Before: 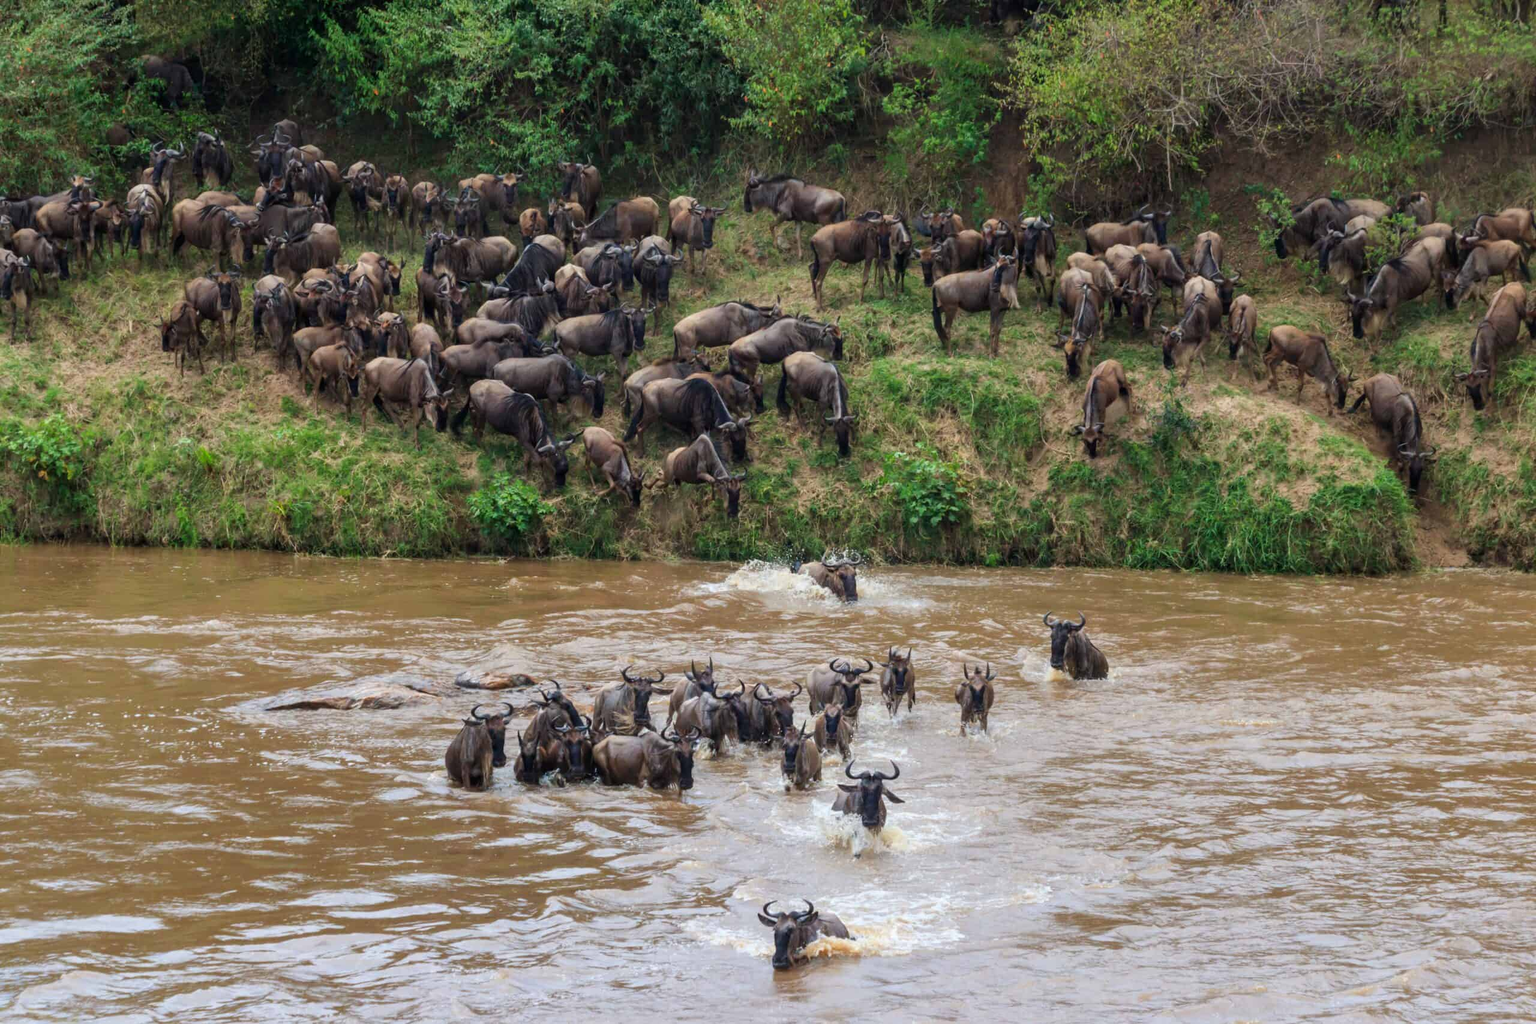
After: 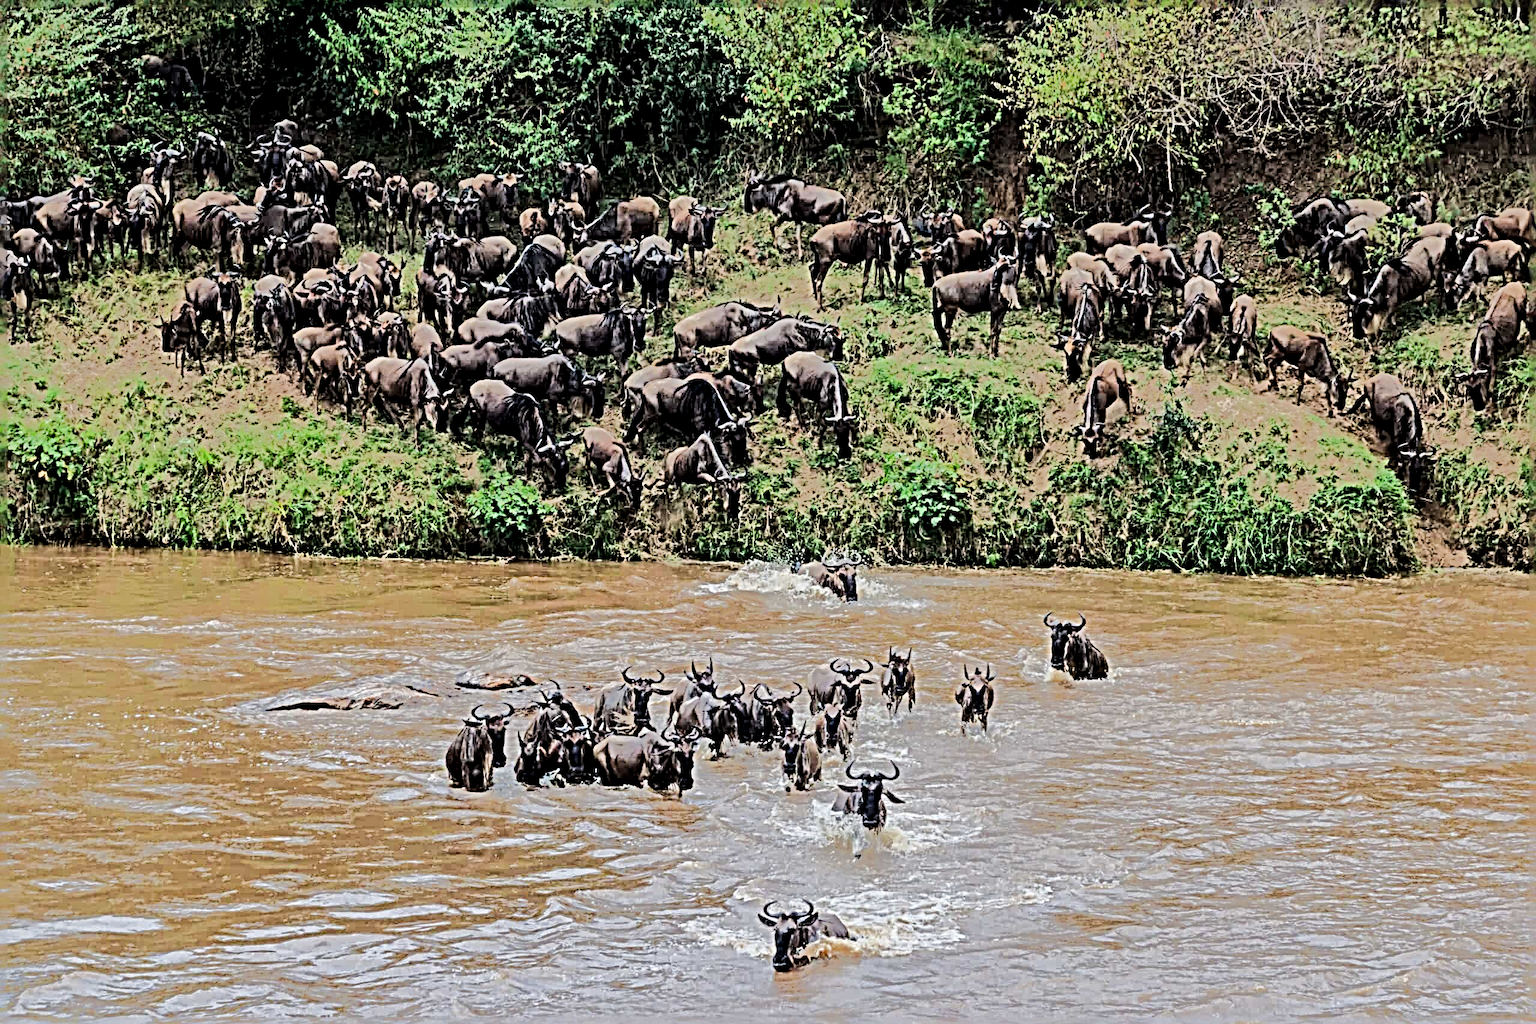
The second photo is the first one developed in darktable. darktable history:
sharpen: radius 6.268, amount 1.818, threshold 0.154
tone equalizer: -8 EV -0.489 EV, -7 EV -0.296 EV, -6 EV -0.048 EV, -5 EV 0.394 EV, -4 EV 0.957 EV, -3 EV 0.809 EV, -2 EV -0.008 EV, -1 EV 0.129 EV, +0 EV -0.01 EV, edges refinement/feathering 500, mask exposure compensation -1.57 EV, preserve details no
filmic rgb: black relative exposure -7.65 EV, white relative exposure 4.56 EV, threshold 2.97 EV, hardness 3.61, contrast 1.05, enable highlight reconstruction true
local contrast: mode bilateral grid, contrast 26, coarseness 60, detail 151%, midtone range 0.2
